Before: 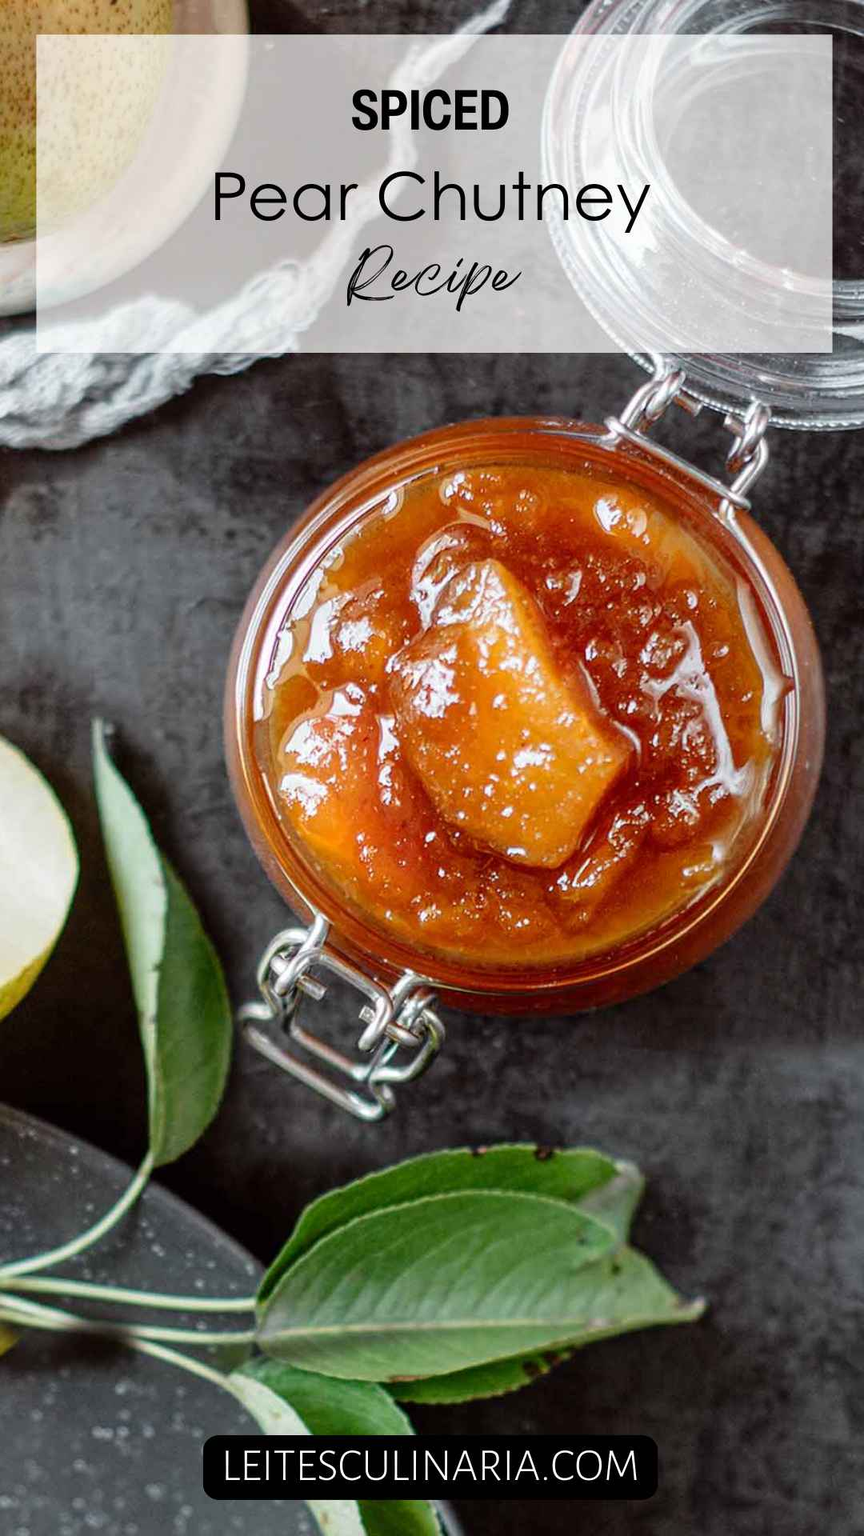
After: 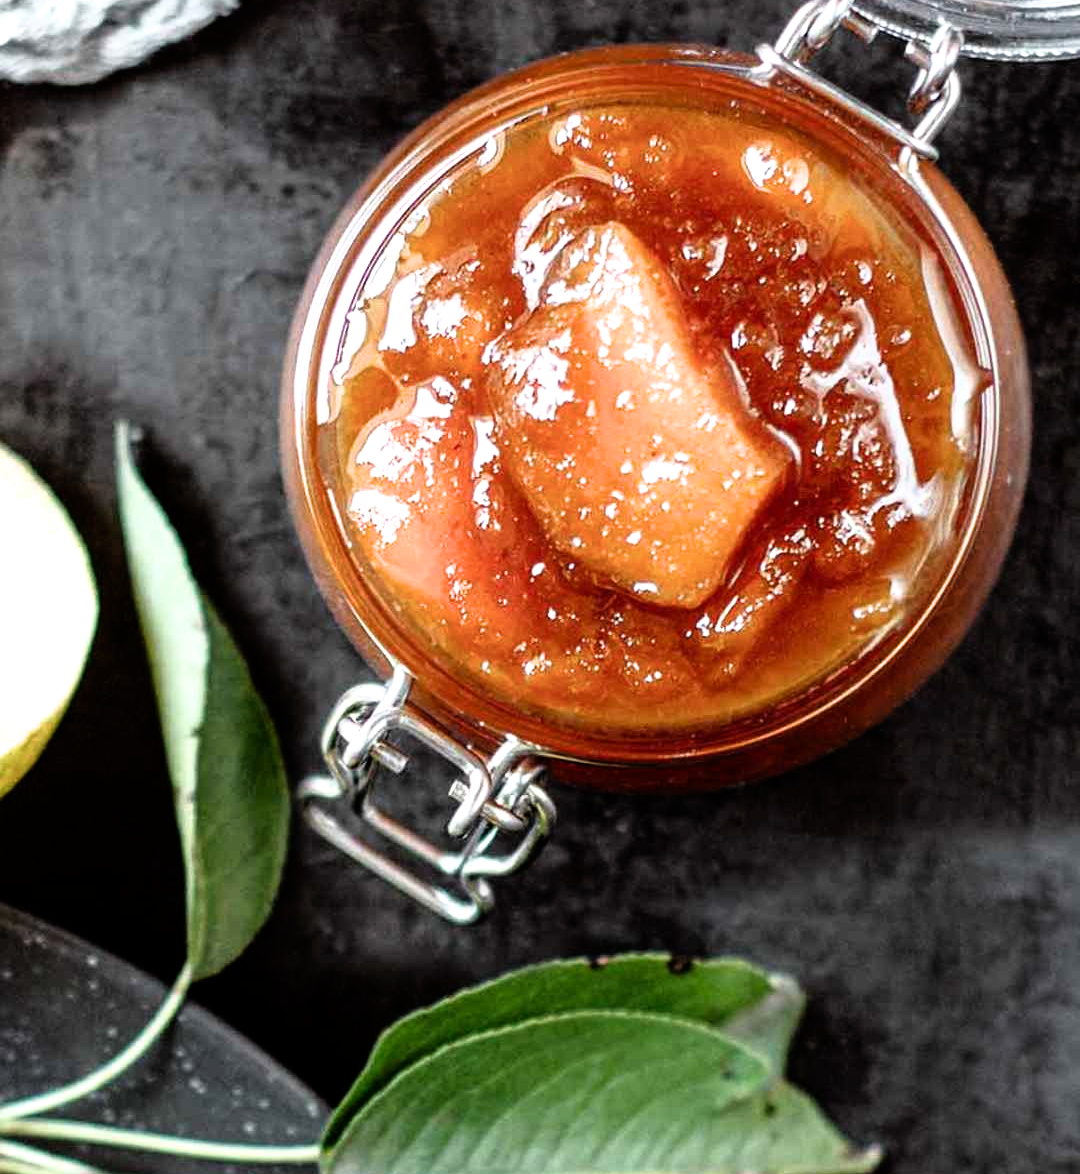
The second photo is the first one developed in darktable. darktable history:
tone equalizer: -8 EV -0.396 EV, -7 EV -0.402 EV, -6 EV -0.358 EV, -5 EV -0.24 EV, -3 EV 0.244 EV, -2 EV 0.319 EV, -1 EV 0.406 EV, +0 EV 0.432 EV, mask exposure compensation -0.502 EV
crop and rotate: top 24.849%, bottom 13.987%
filmic rgb: black relative exposure -7.97 EV, white relative exposure 2.35 EV, hardness 6.53, iterations of high-quality reconstruction 0
